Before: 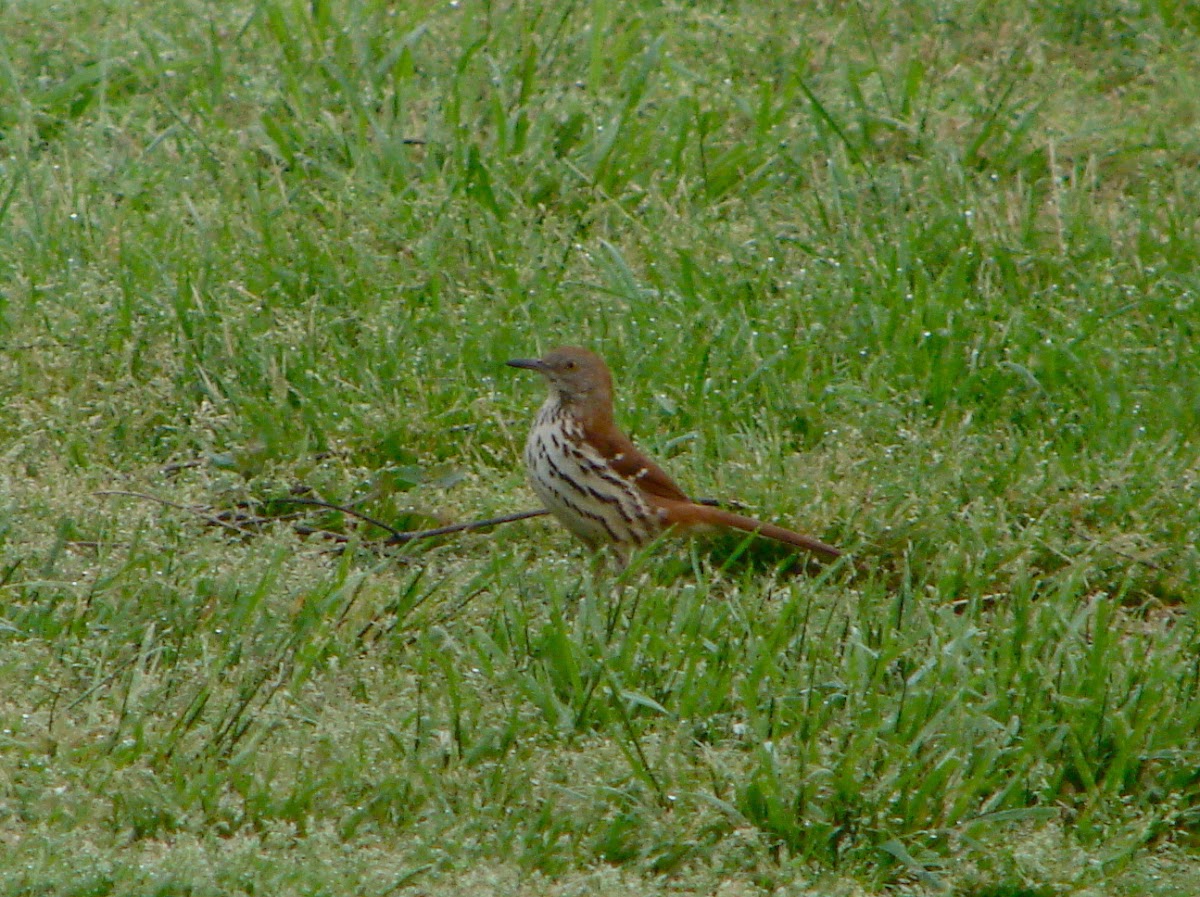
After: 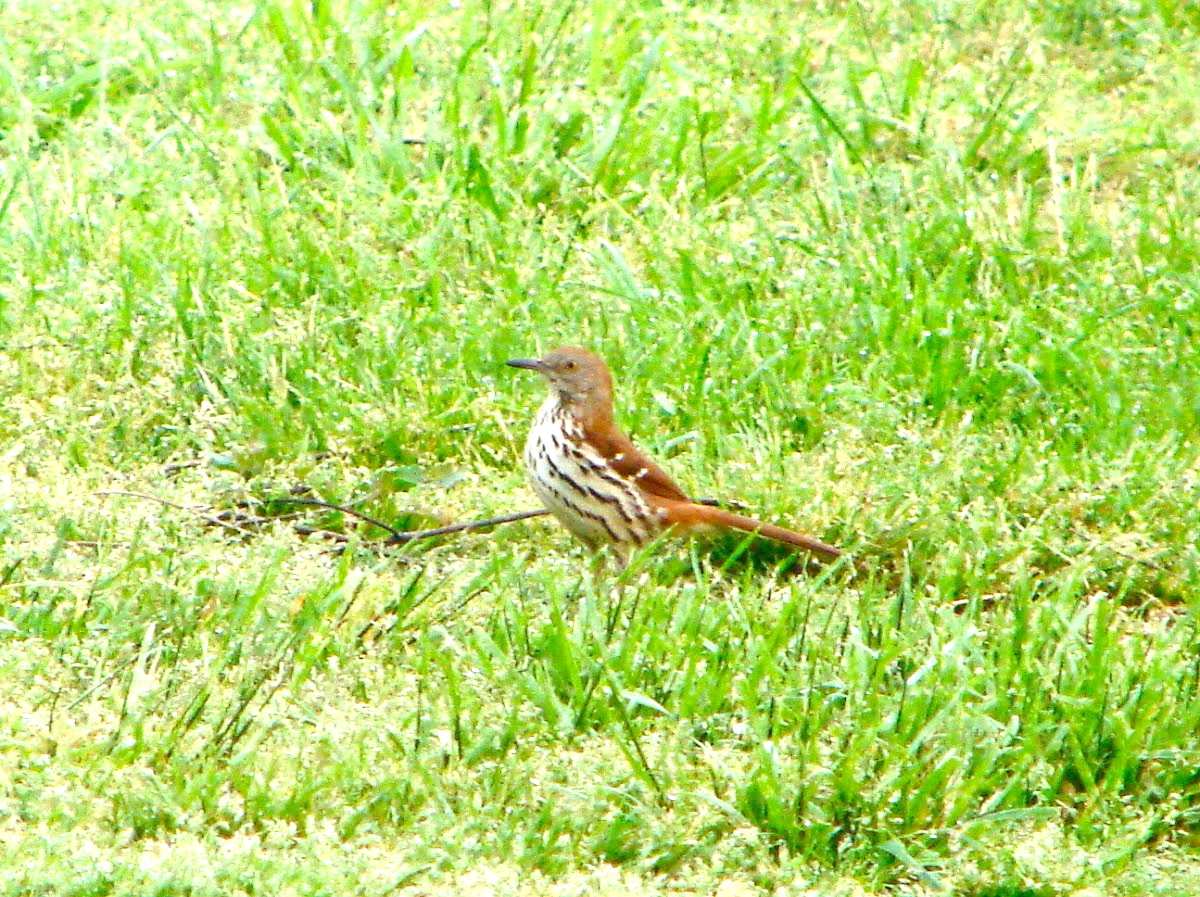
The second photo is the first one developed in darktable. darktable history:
exposure: black level correction 0, exposure 1.97 EV, compensate exposure bias true, compensate highlight preservation false
